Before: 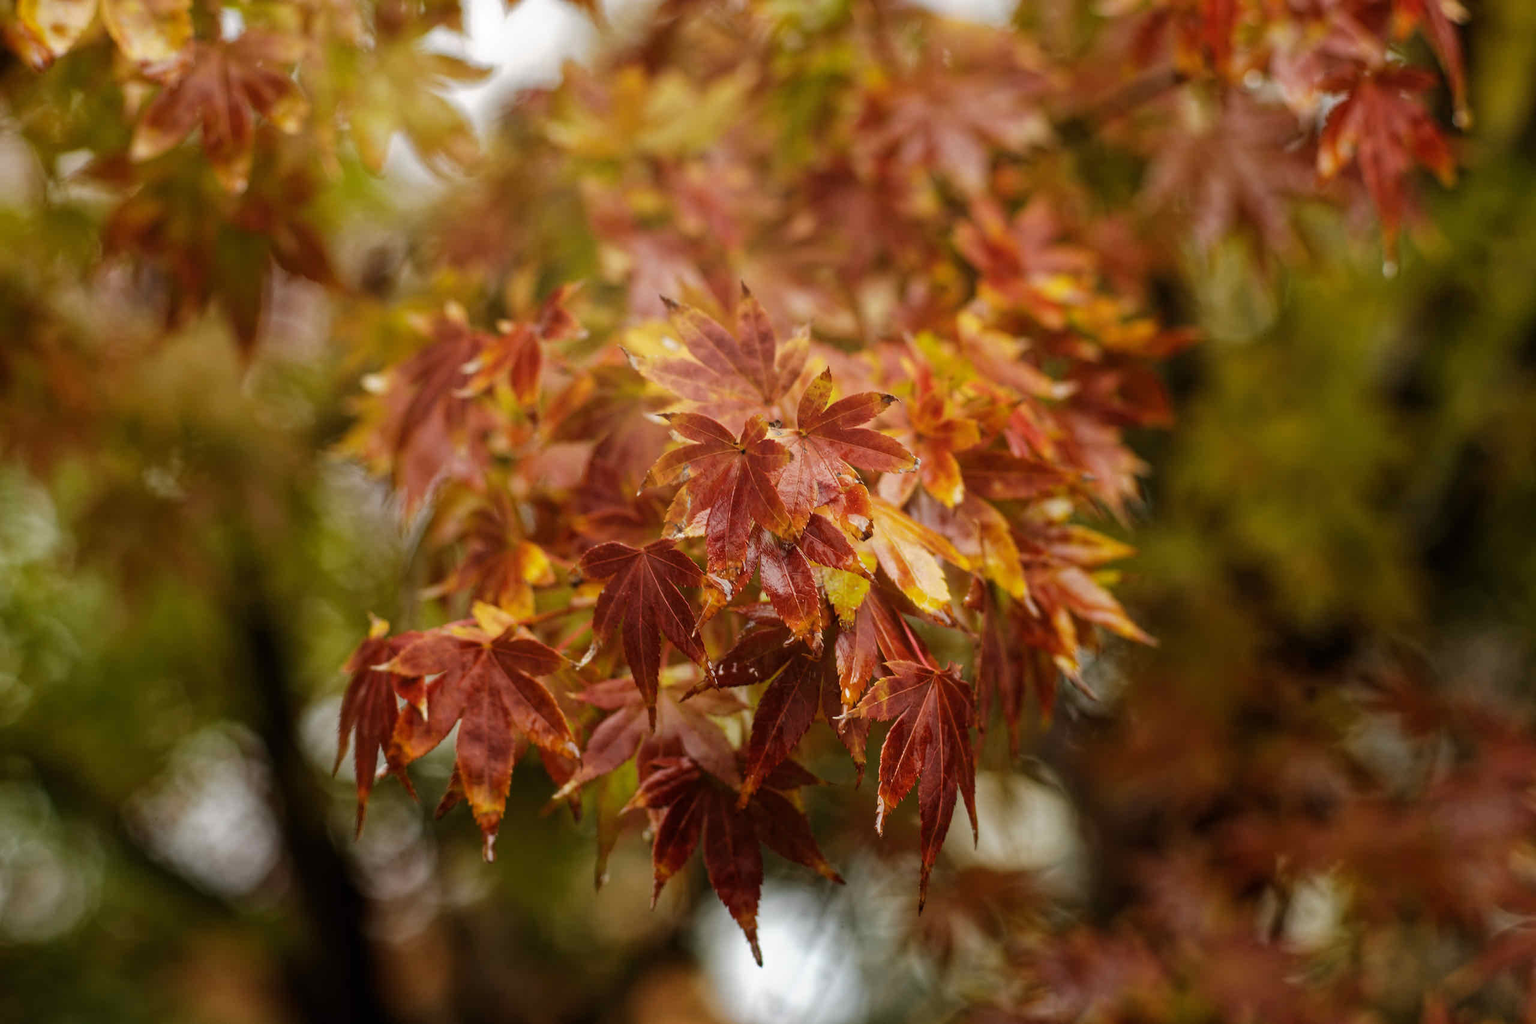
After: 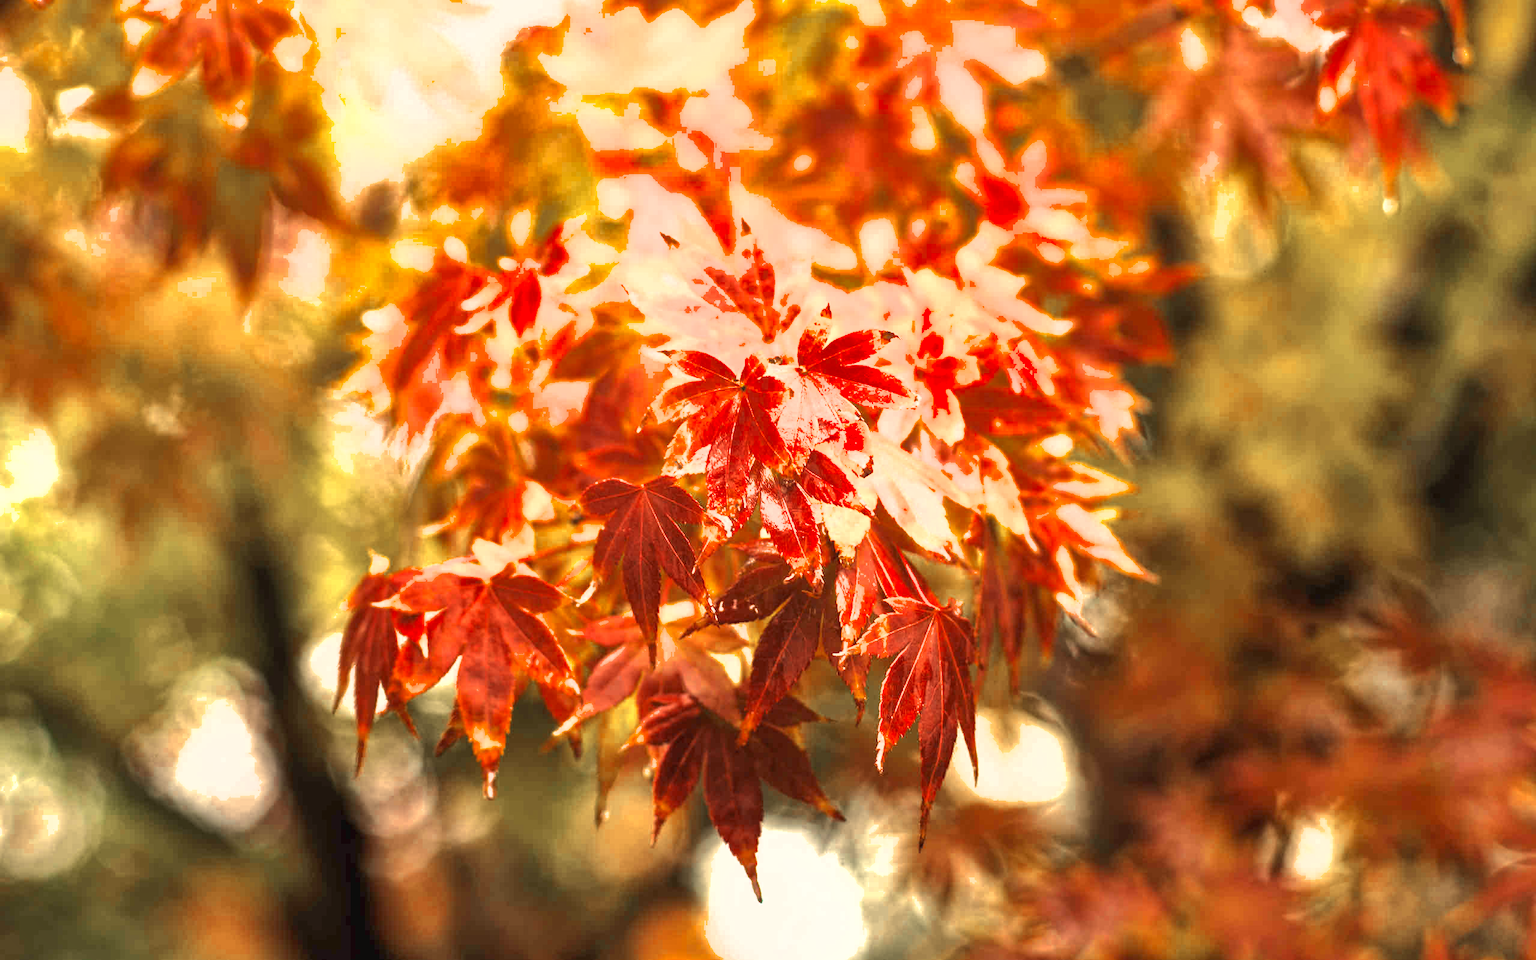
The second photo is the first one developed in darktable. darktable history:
tone equalizer: -8 EV -0.417 EV, -7 EV -0.389 EV, -6 EV -0.333 EV, -5 EV -0.222 EV, -3 EV 0.222 EV, -2 EV 0.333 EV, -1 EV 0.389 EV, +0 EV 0.417 EV, edges refinement/feathering 500, mask exposure compensation -1.57 EV, preserve details no
white balance: red 1.123, blue 0.83
color zones: curves: ch0 [(0, 0.5) (0.125, 0.4) (0.25, 0.5) (0.375, 0.4) (0.5, 0.4) (0.625, 0.35) (0.75, 0.35) (0.875, 0.5)]; ch1 [(0, 0.35) (0.125, 0.45) (0.25, 0.35) (0.375, 0.35) (0.5, 0.35) (0.625, 0.35) (0.75, 0.45) (0.875, 0.35)]; ch2 [(0, 0.6) (0.125, 0.5) (0.25, 0.5) (0.375, 0.6) (0.5, 0.6) (0.625, 0.5) (0.75, 0.5) (0.875, 0.5)]
exposure: black level correction 0, exposure 1.45 EV, compensate exposure bias true, compensate highlight preservation false
shadows and highlights: on, module defaults
crop and rotate: top 6.25%
